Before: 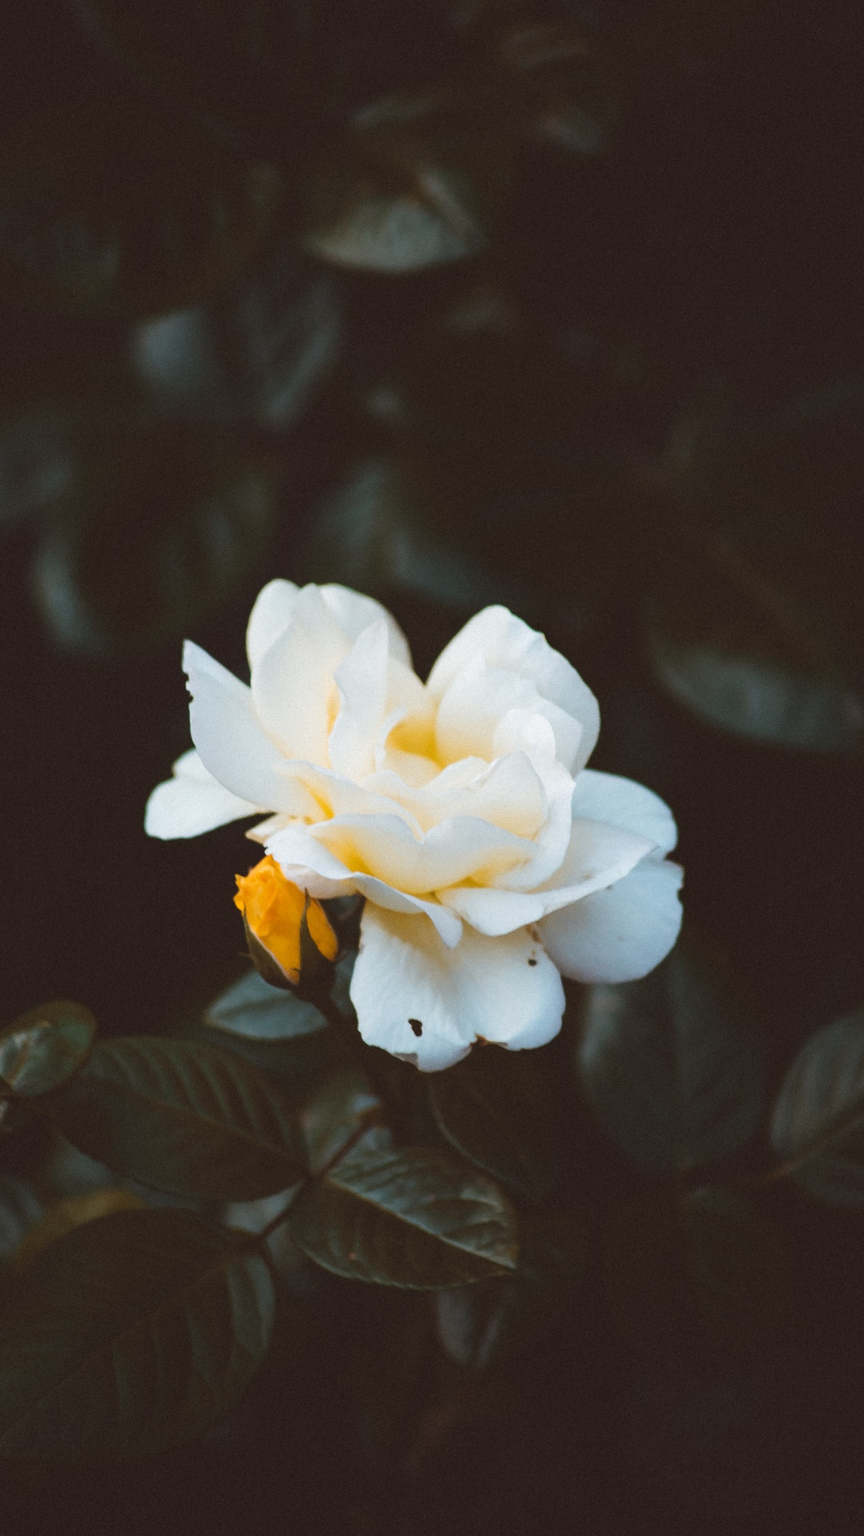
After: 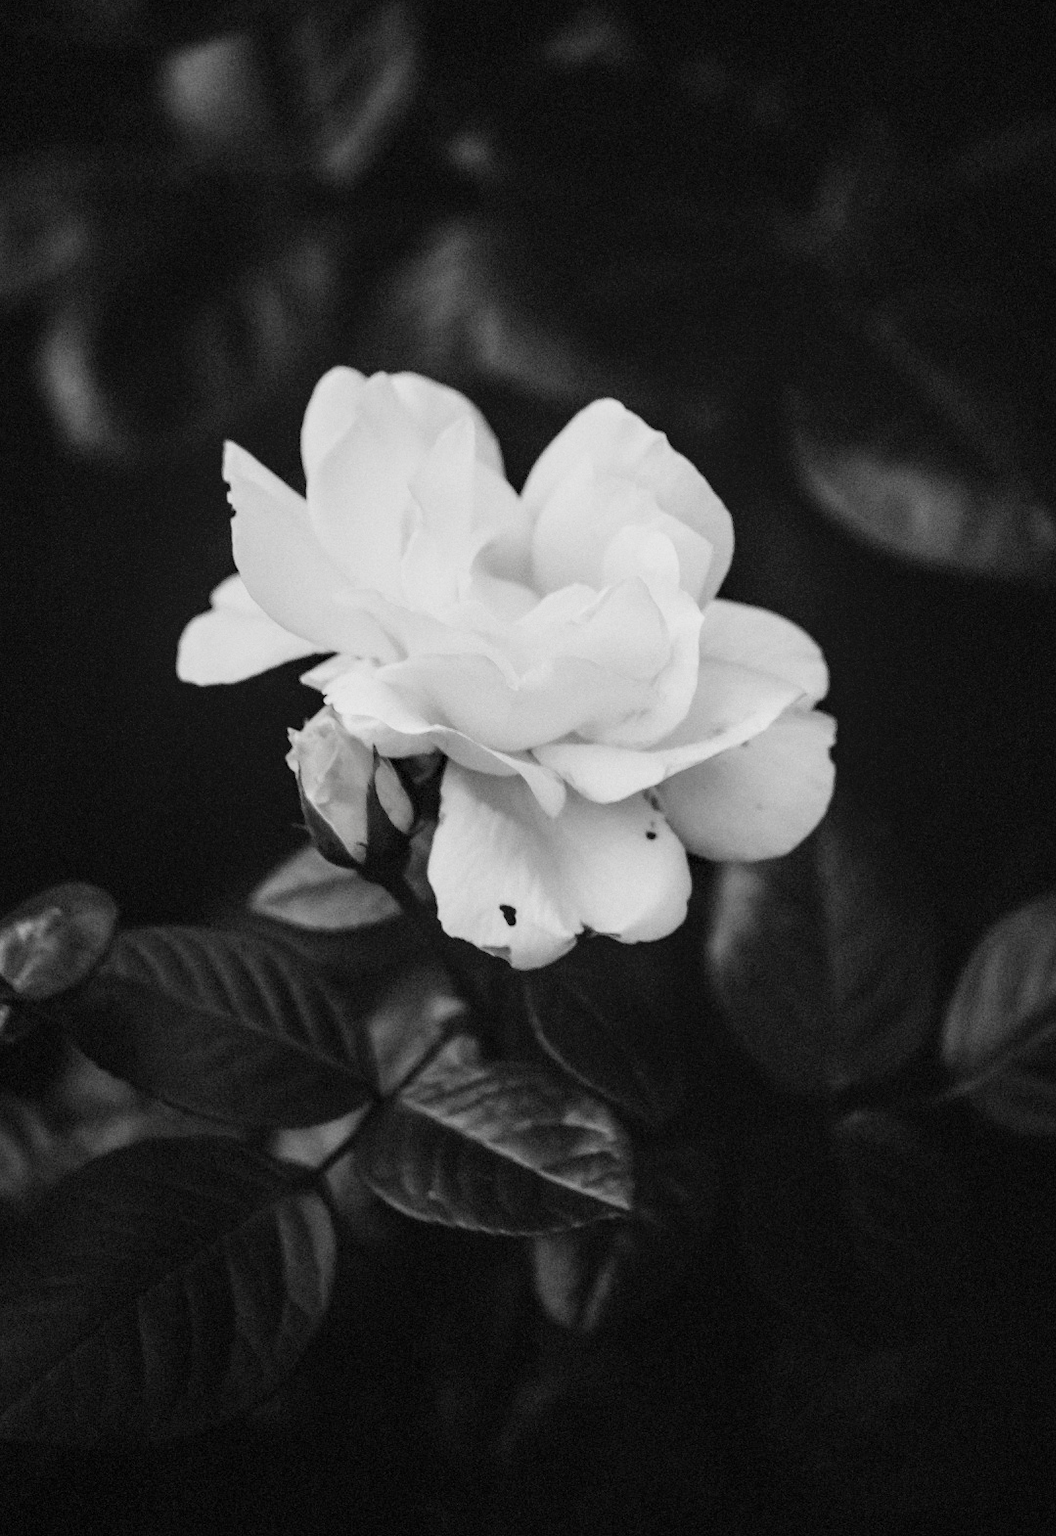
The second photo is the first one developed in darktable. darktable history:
crop and rotate: top 18.213%
local contrast: on, module defaults
filmic rgb: black relative exposure -5.11 EV, white relative exposure 3.21 EV, threshold 2.95 EV, structure ↔ texture 99.82%, hardness 3.45, contrast 1.203, highlights saturation mix -49.66%, preserve chrominance no, color science v5 (2021), enable highlight reconstruction true
color correction: highlights b* 0.045, saturation 0.978
color balance rgb: highlights gain › chroma 3.141%, highlights gain › hue 57.55°, linear chroma grading › global chroma 0.395%, perceptual saturation grading › global saturation 25.434%, perceptual saturation grading › highlights -28.686%, perceptual saturation grading › shadows 33.813%, perceptual brilliance grading › global brilliance 9.487%, perceptual brilliance grading › shadows 15.484%
